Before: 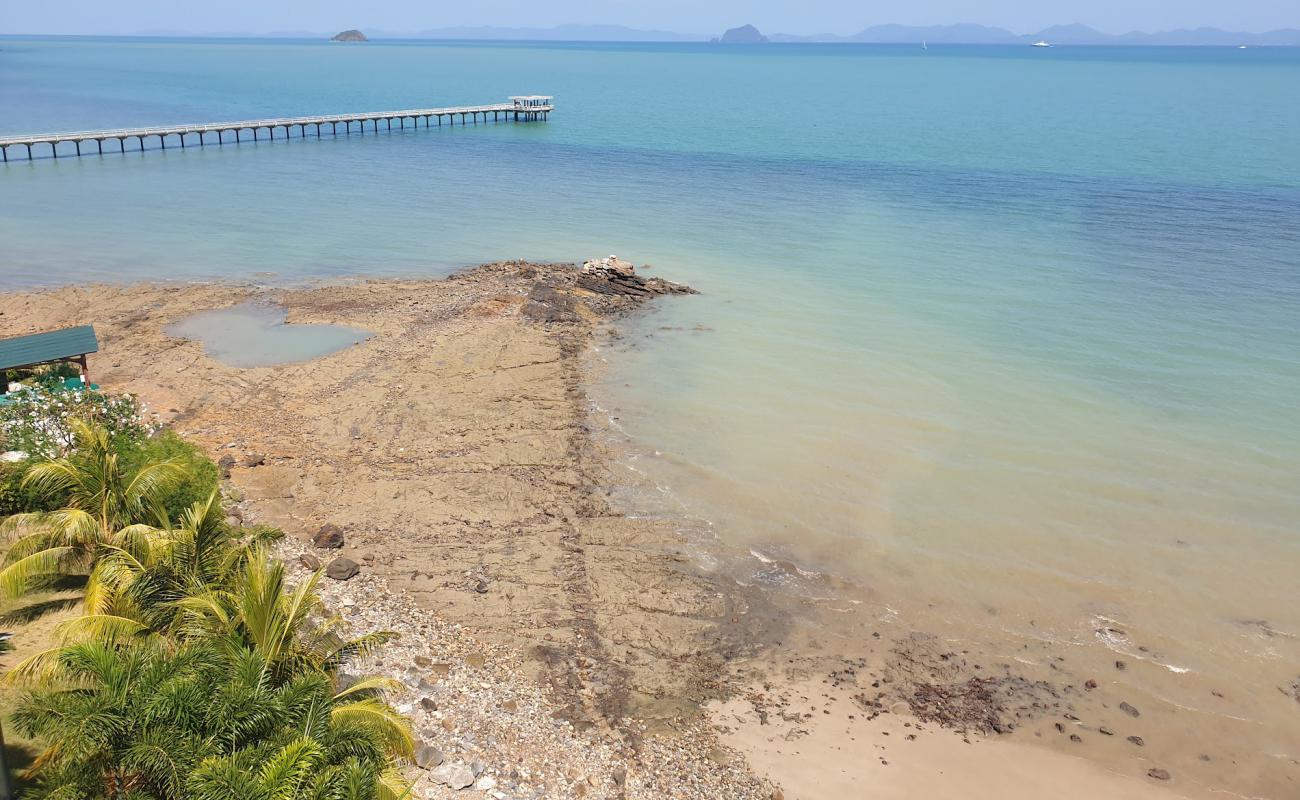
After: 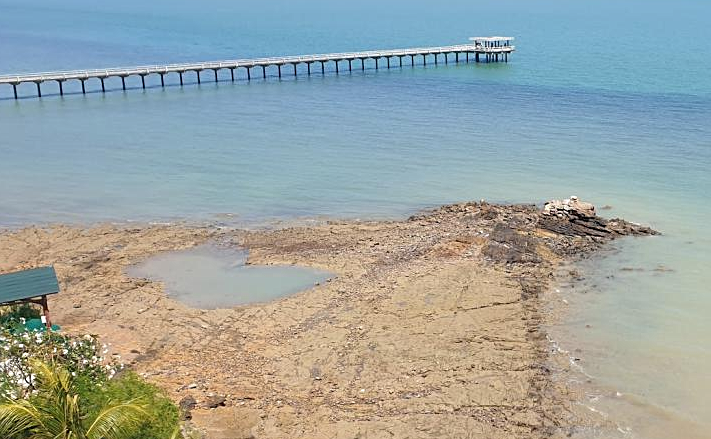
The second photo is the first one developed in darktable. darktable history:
tone equalizer: on, module defaults
crop and rotate: left 3.047%, top 7.509%, right 42.236%, bottom 37.598%
sharpen: radius 2.167, amount 0.381, threshold 0
